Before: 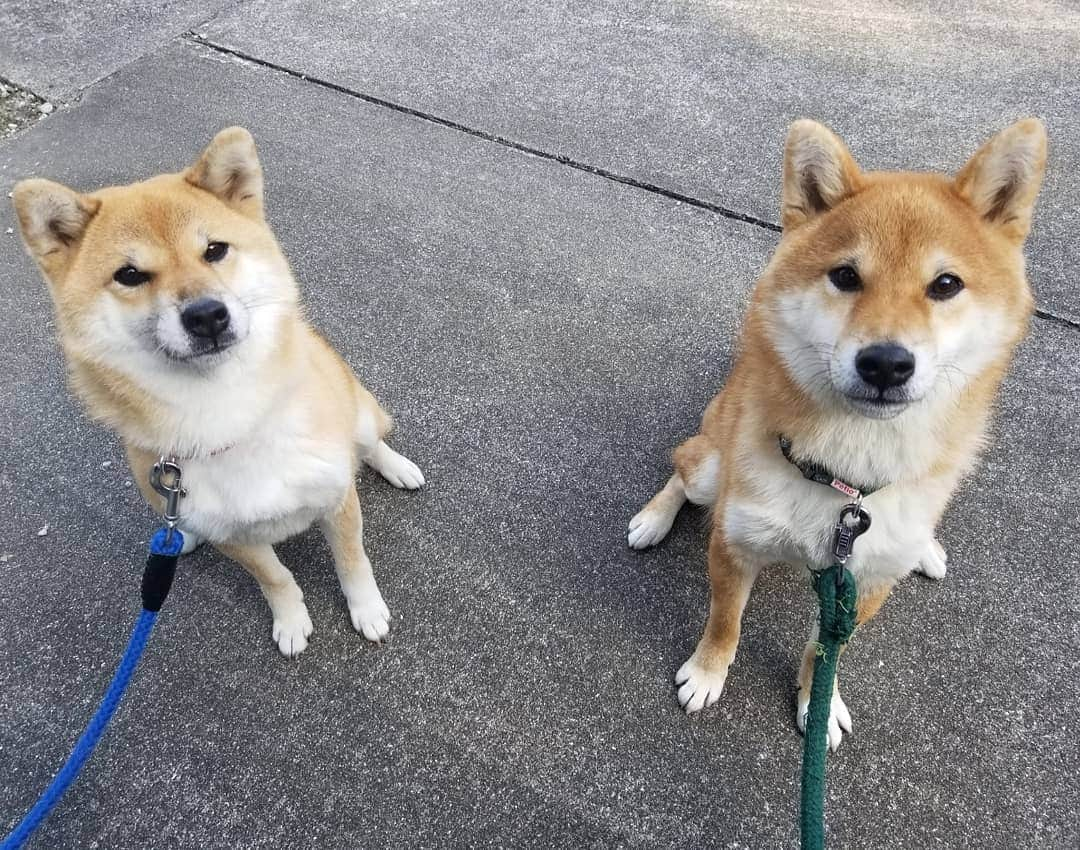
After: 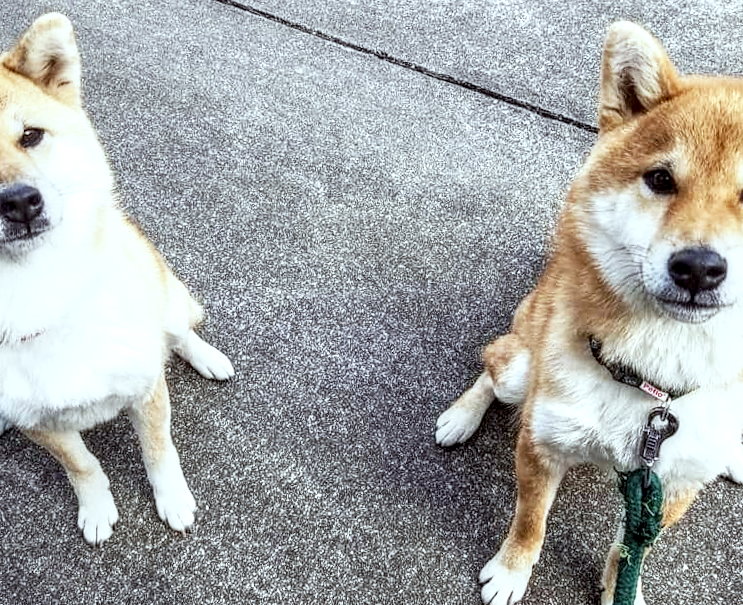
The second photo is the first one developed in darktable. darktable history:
base curve: curves: ch0 [(0, 0) (0.088, 0.125) (0.176, 0.251) (0.354, 0.501) (0.613, 0.749) (1, 0.877)], preserve colors none
rotate and perspective: rotation 1.57°, crop left 0.018, crop right 0.982, crop top 0.039, crop bottom 0.961
crop and rotate: left 17.046%, top 10.659%, right 12.989%, bottom 14.553%
exposure: black level correction 0.001, exposure 0.14 EV, compensate highlight preservation false
color correction: highlights a* -4.98, highlights b* -3.76, shadows a* 3.83, shadows b* 4.08
local contrast: highlights 12%, shadows 38%, detail 183%, midtone range 0.471
